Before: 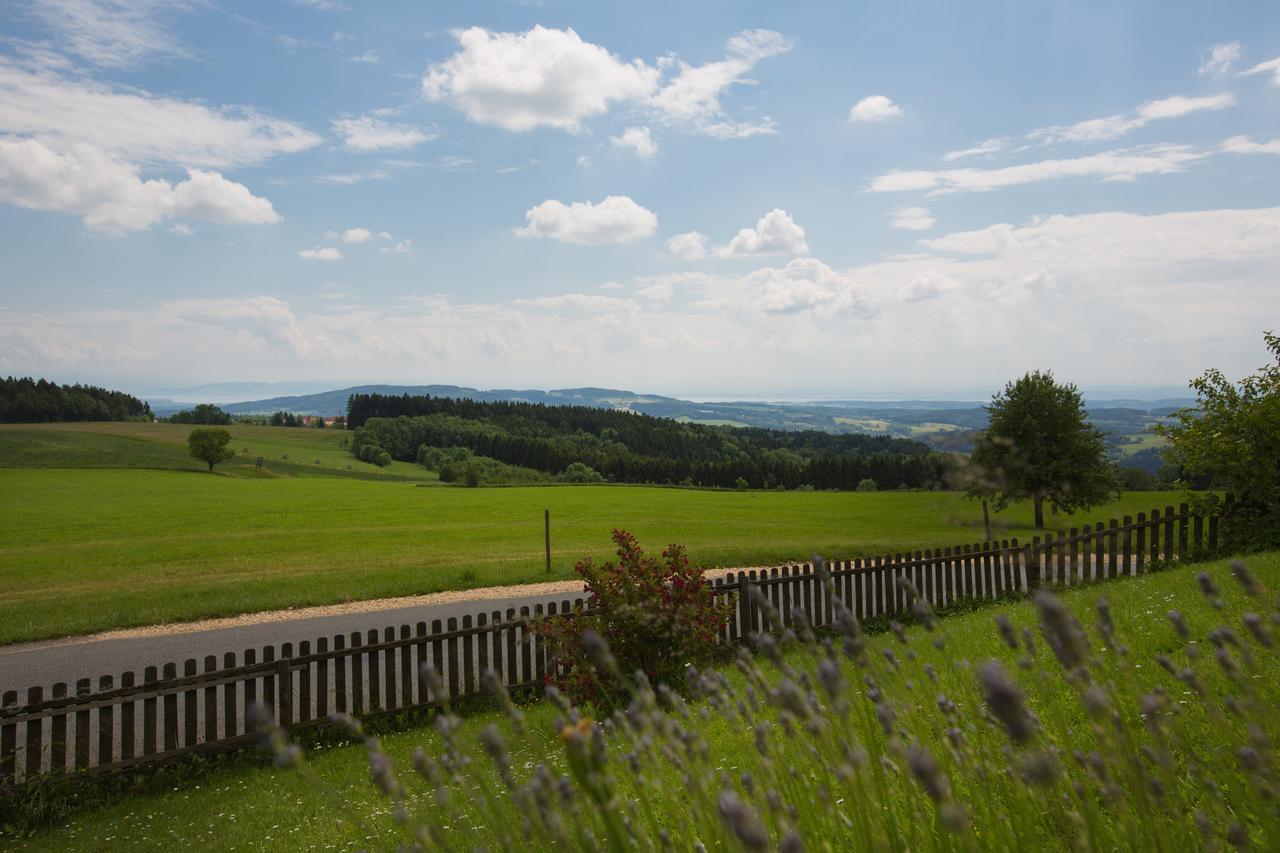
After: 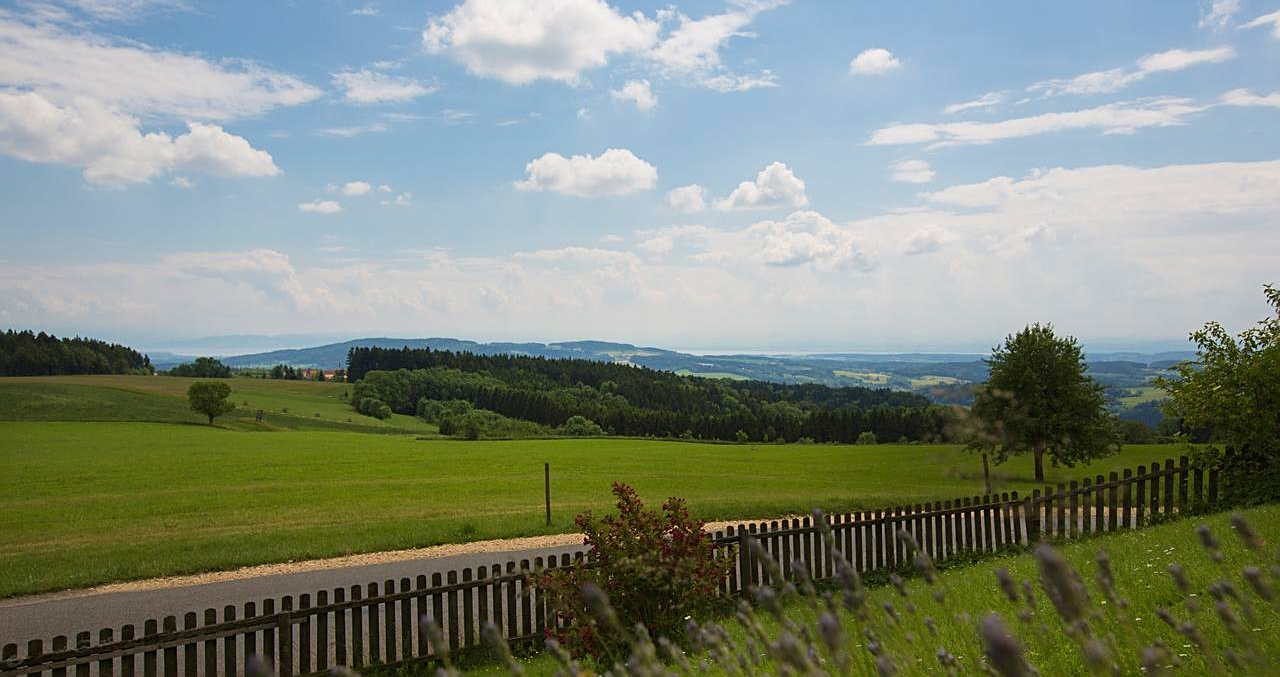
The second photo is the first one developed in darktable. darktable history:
velvia: on, module defaults
crop and rotate: top 5.667%, bottom 14.937%
sharpen: on, module defaults
